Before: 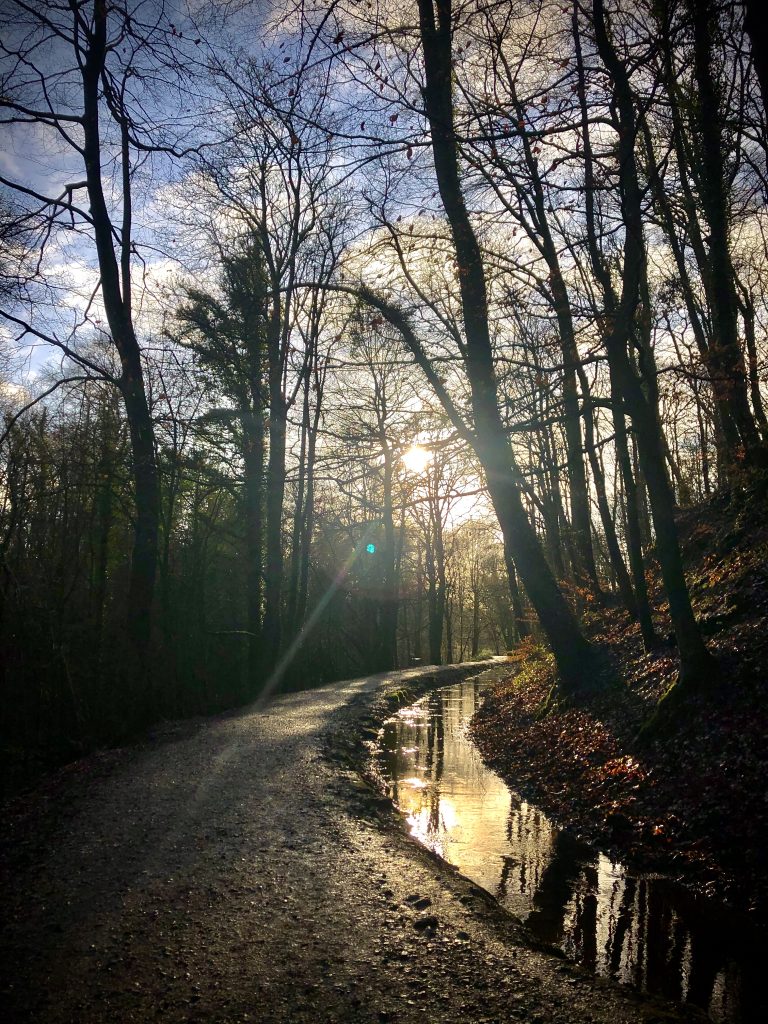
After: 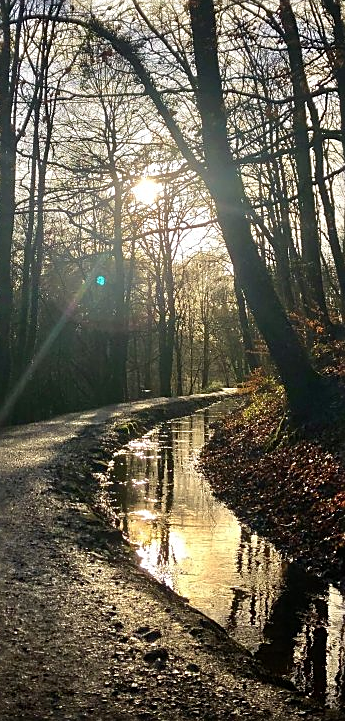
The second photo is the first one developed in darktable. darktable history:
crop: left 35.267%, top 26.212%, right 19.7%, bottom 3.354%
sharpen: on, module defaults
